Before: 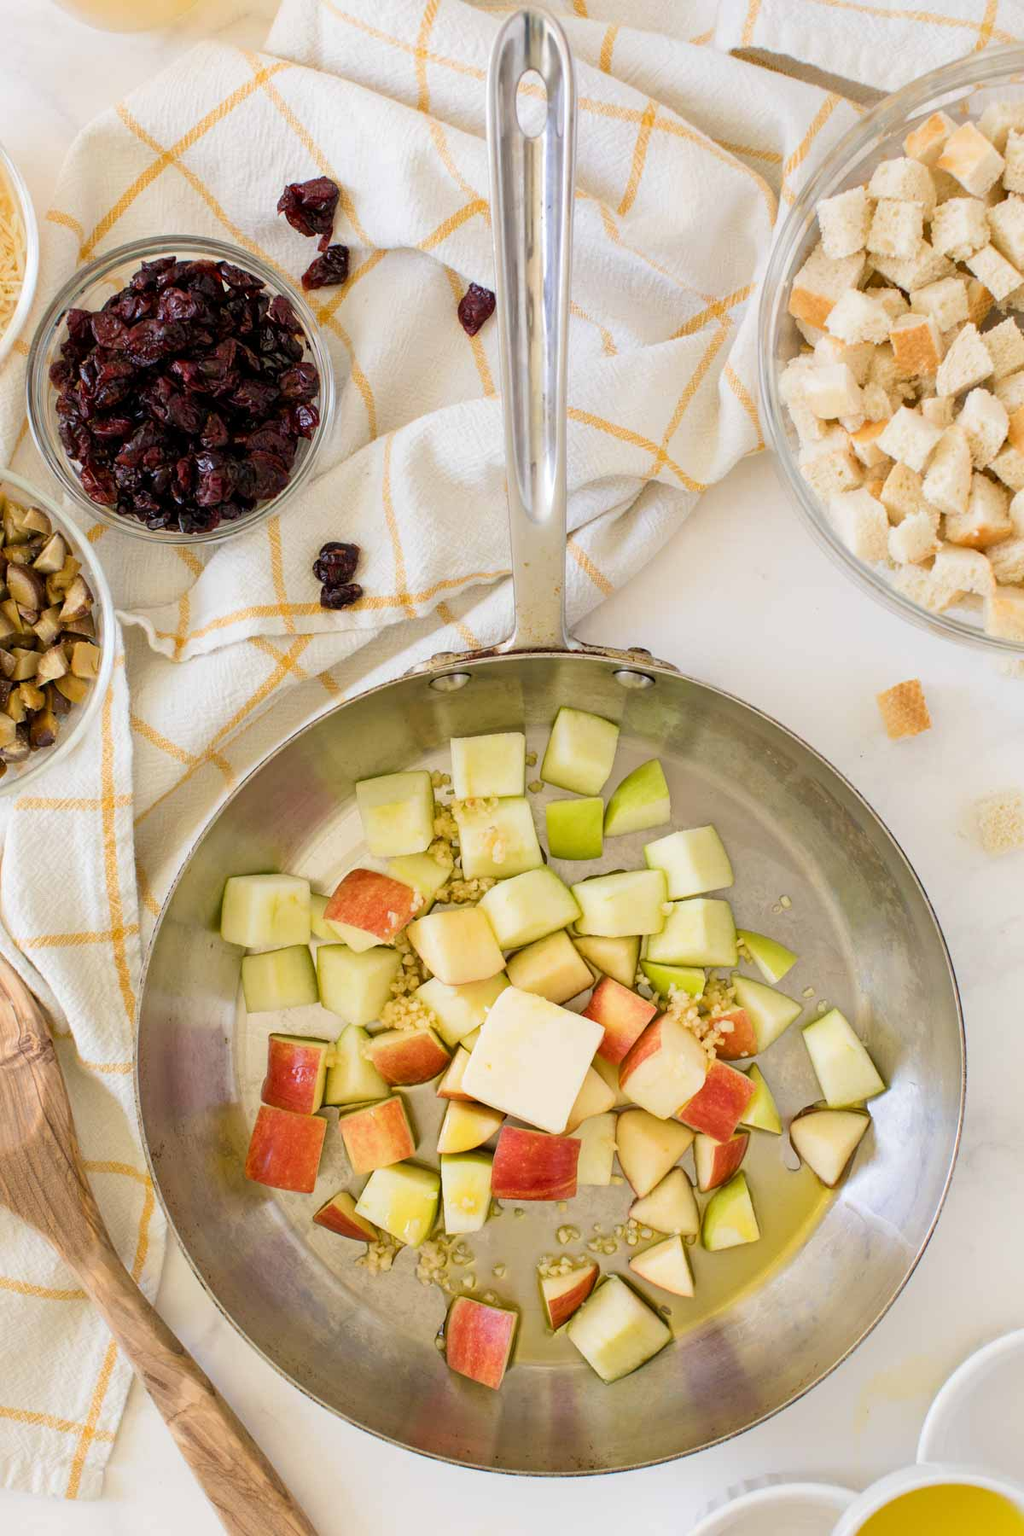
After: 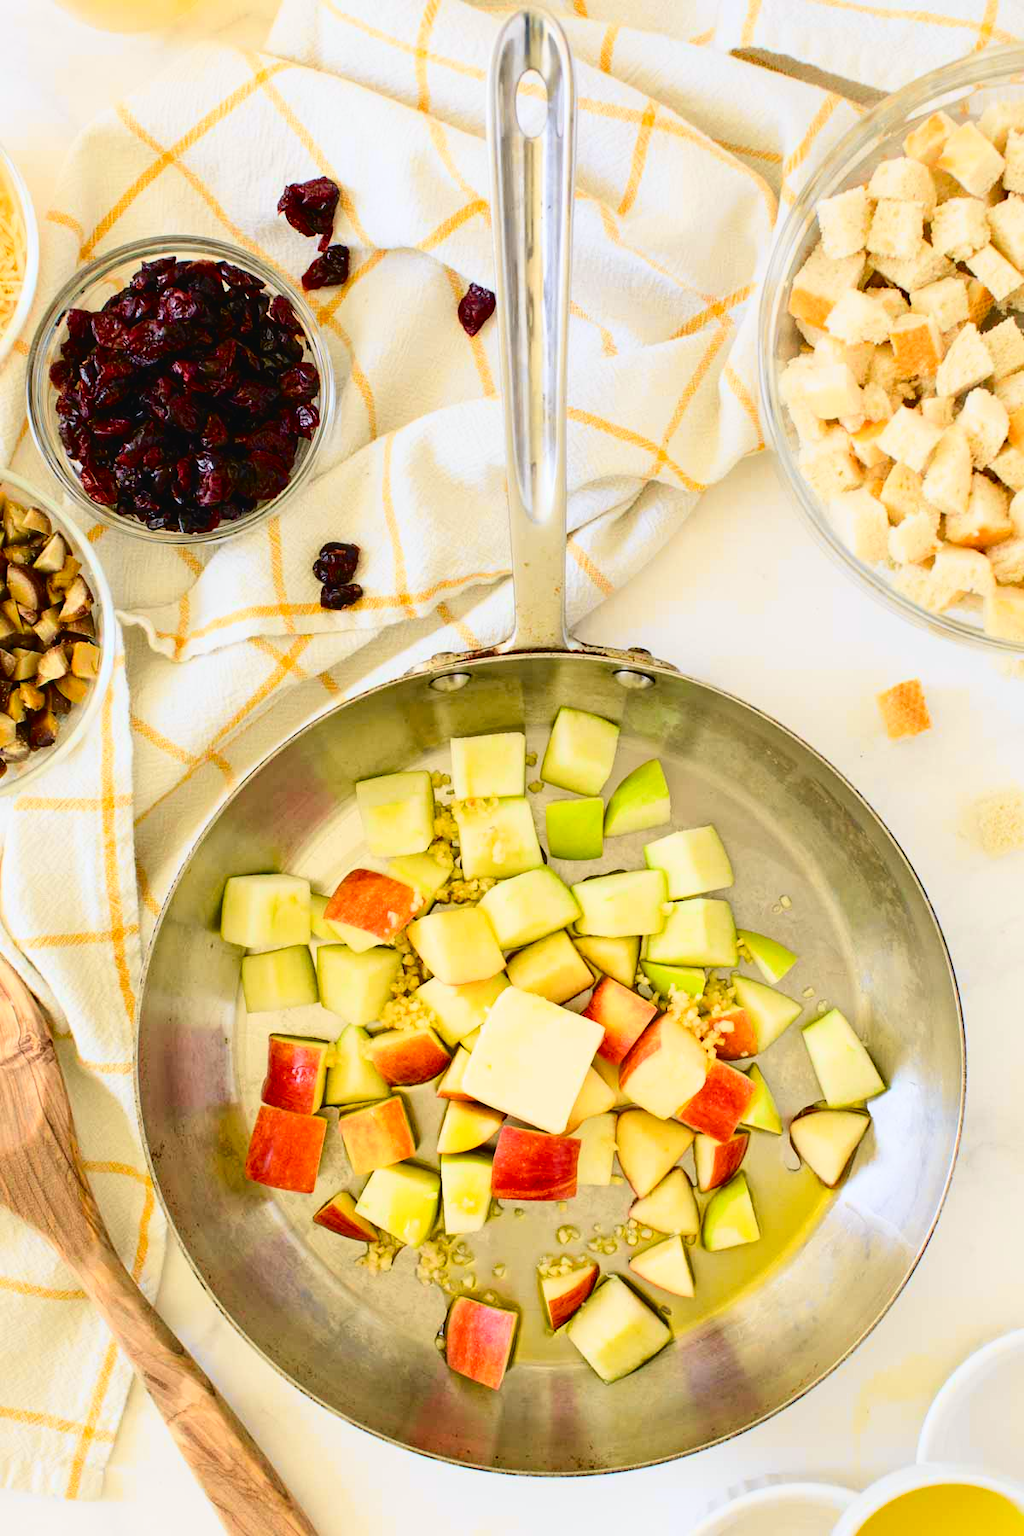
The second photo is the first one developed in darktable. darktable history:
tone curve: curves: ch0 [(0, 0.023) (0.132, 0.075) (0.251, 0.186) (0.441, 0.476) (0.662, 0.757) (0.849, 0.927) (1, 0.99)]; ch1 [(0, 0) (0.447, 0.411) (0.483, 0.469) (0.498, 0.496) (0.518, 0.514) (0.561, 0.59) (0.606, 0.659) (0.657, 0.725) (0.869, 0.916) (1, 1)]; ch2 [(0, 0) (0.307, 0.315) (0.425, 0.438) (0.483, 0.477) (0.503, 0.503) (0.526, 0.553) (0.552, 0.601) (0.615, 0.669) (0.703, 0.797) (0.985, 0.966)], color space Lab, independent channels, preserve colors none
